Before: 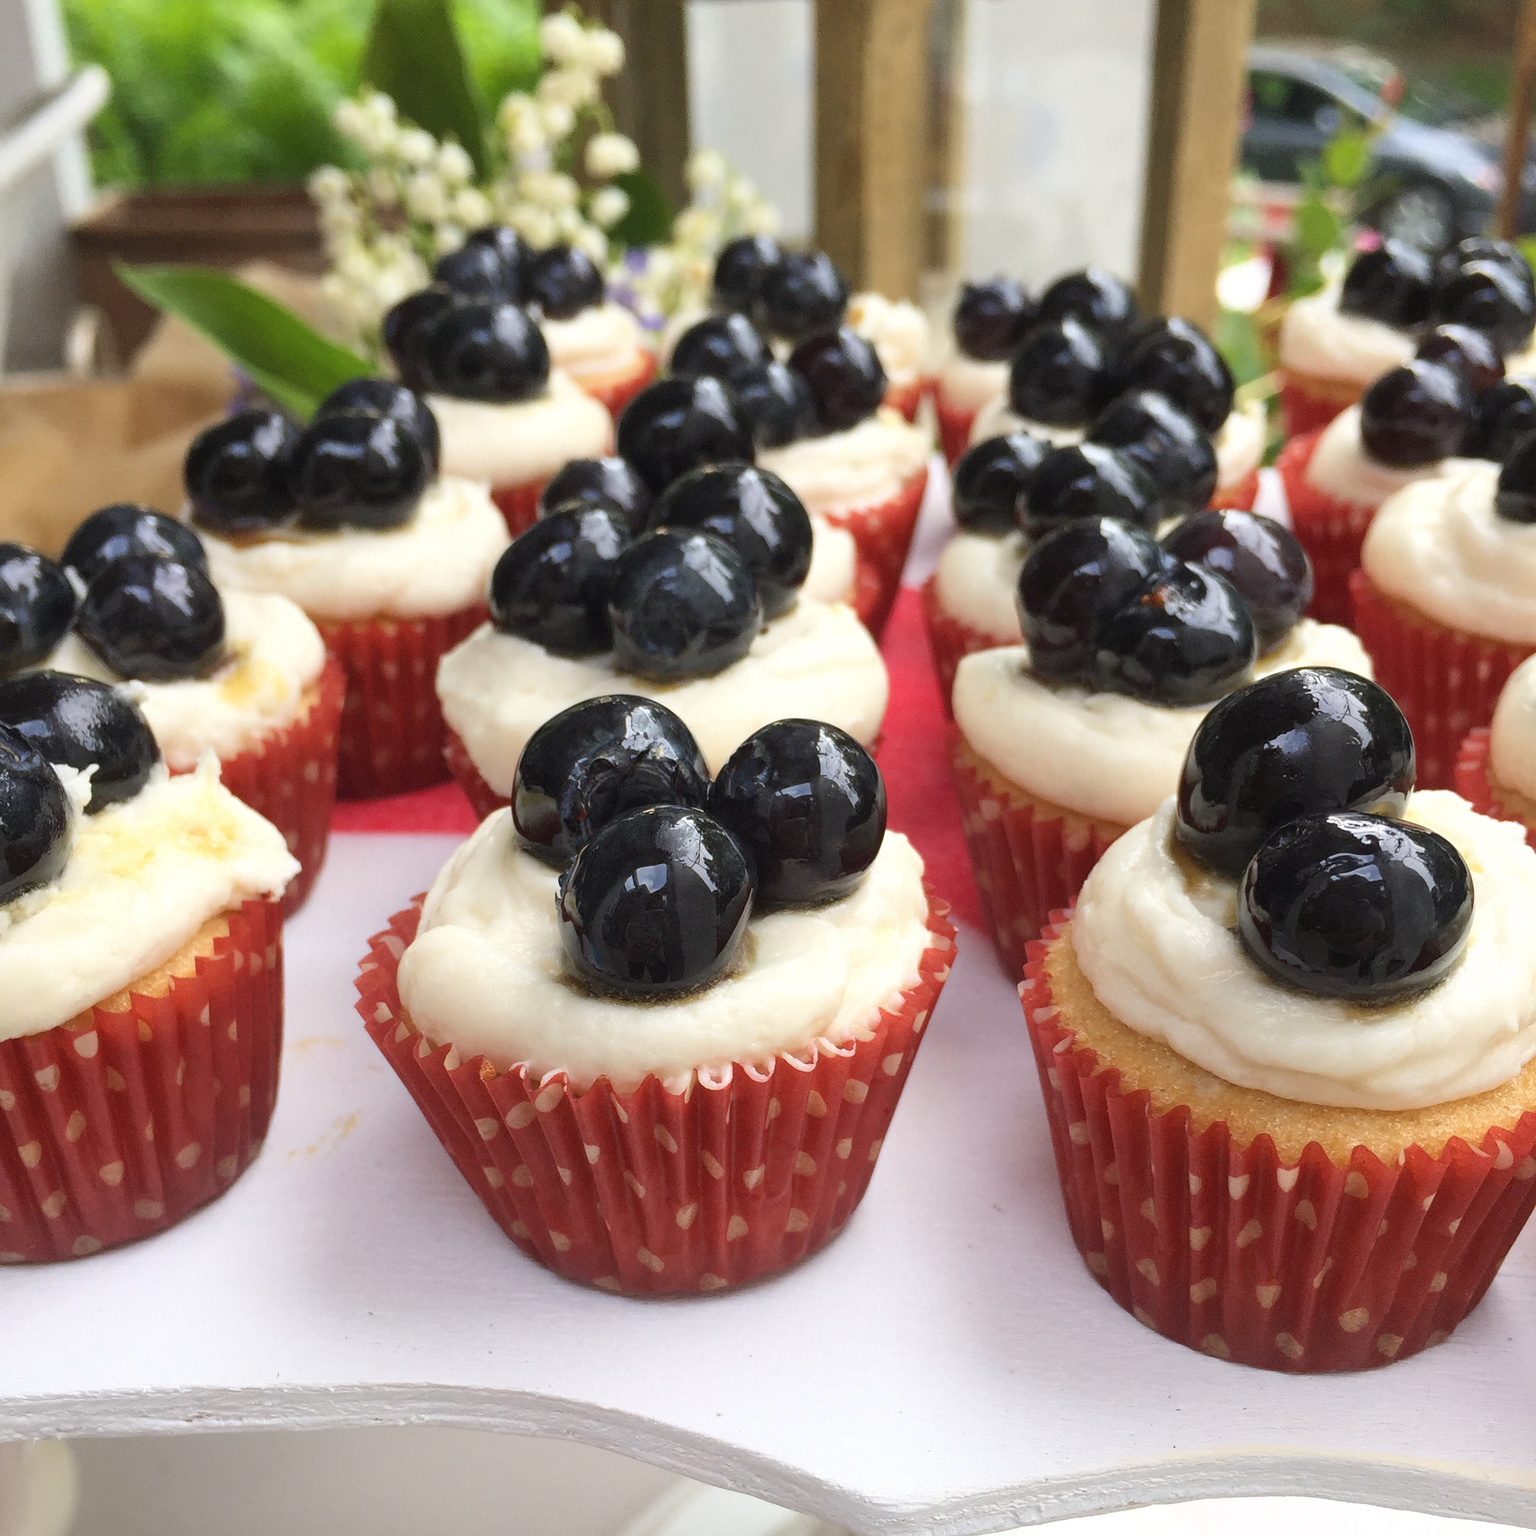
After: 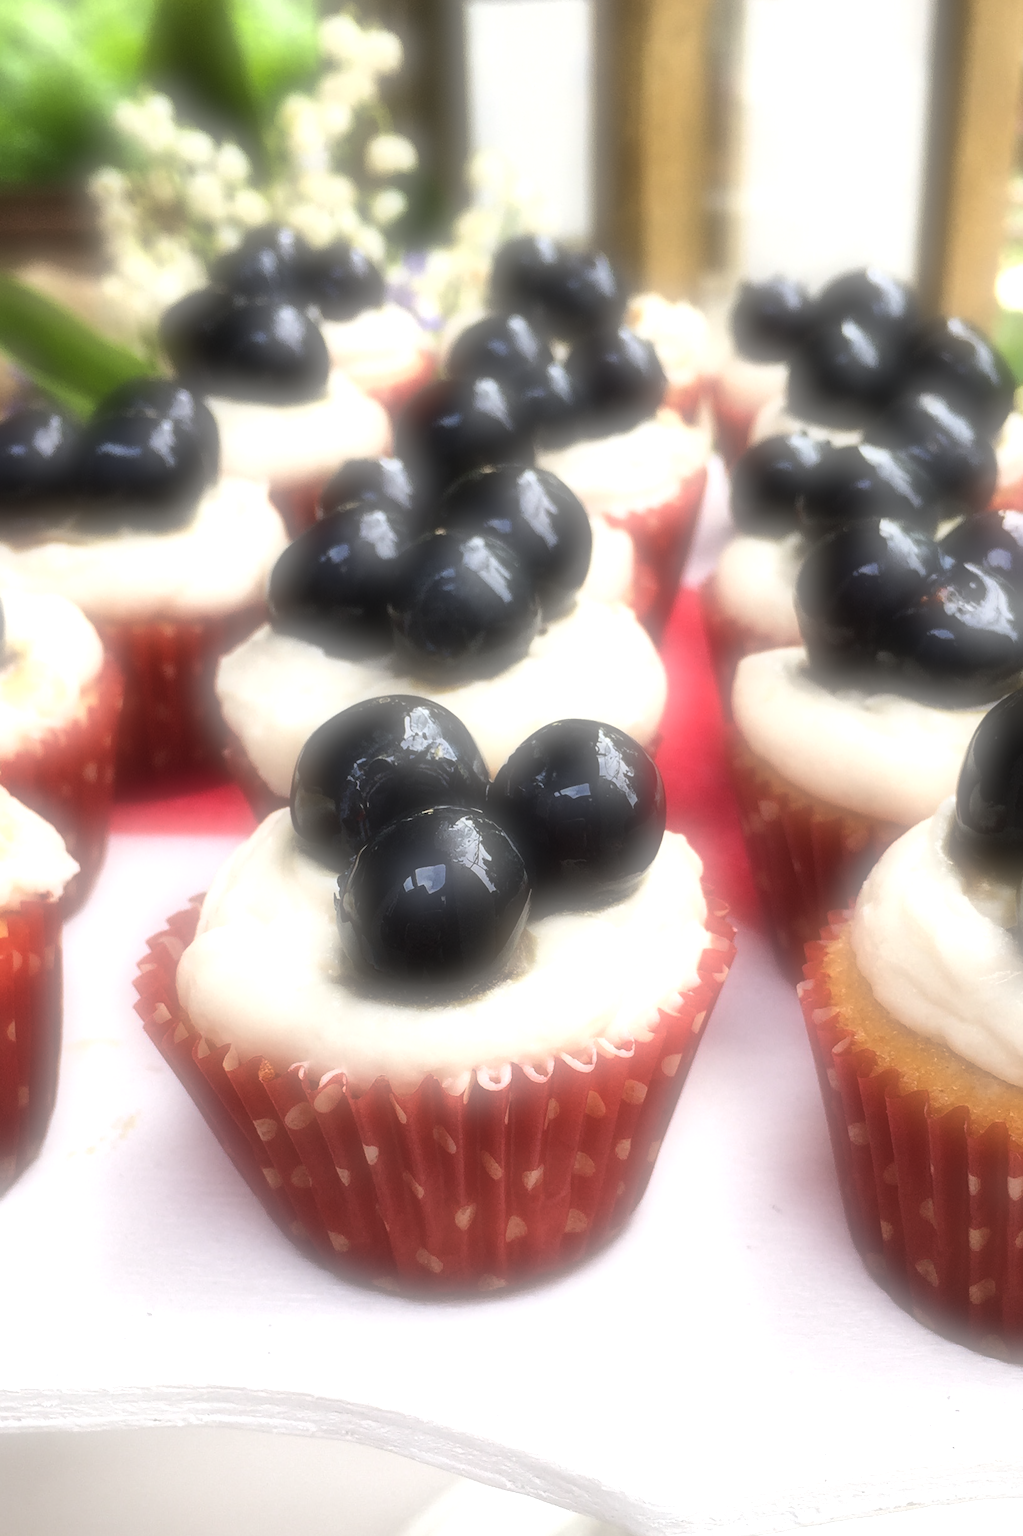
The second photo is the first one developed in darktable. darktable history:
crop and rotate: left 14.436%, right 18.898%
shadows and highlights: shadows 25, white point adjustment -3, highlights -30
soften: on, module defaults
tone equalizer: -8 EV -1.08 EV, -7 EV -1.01 EV, -6 EV -0.867 EV, -5 EV -0.578 EV, -3 EV 0.578 EV, -2 EV 0.867 EV, -1 EV 1.01 EV, +0 EV 1.08 EV, edges refinement/feathering 500, mask exposure compensation -1.57 EV, preserve details no
